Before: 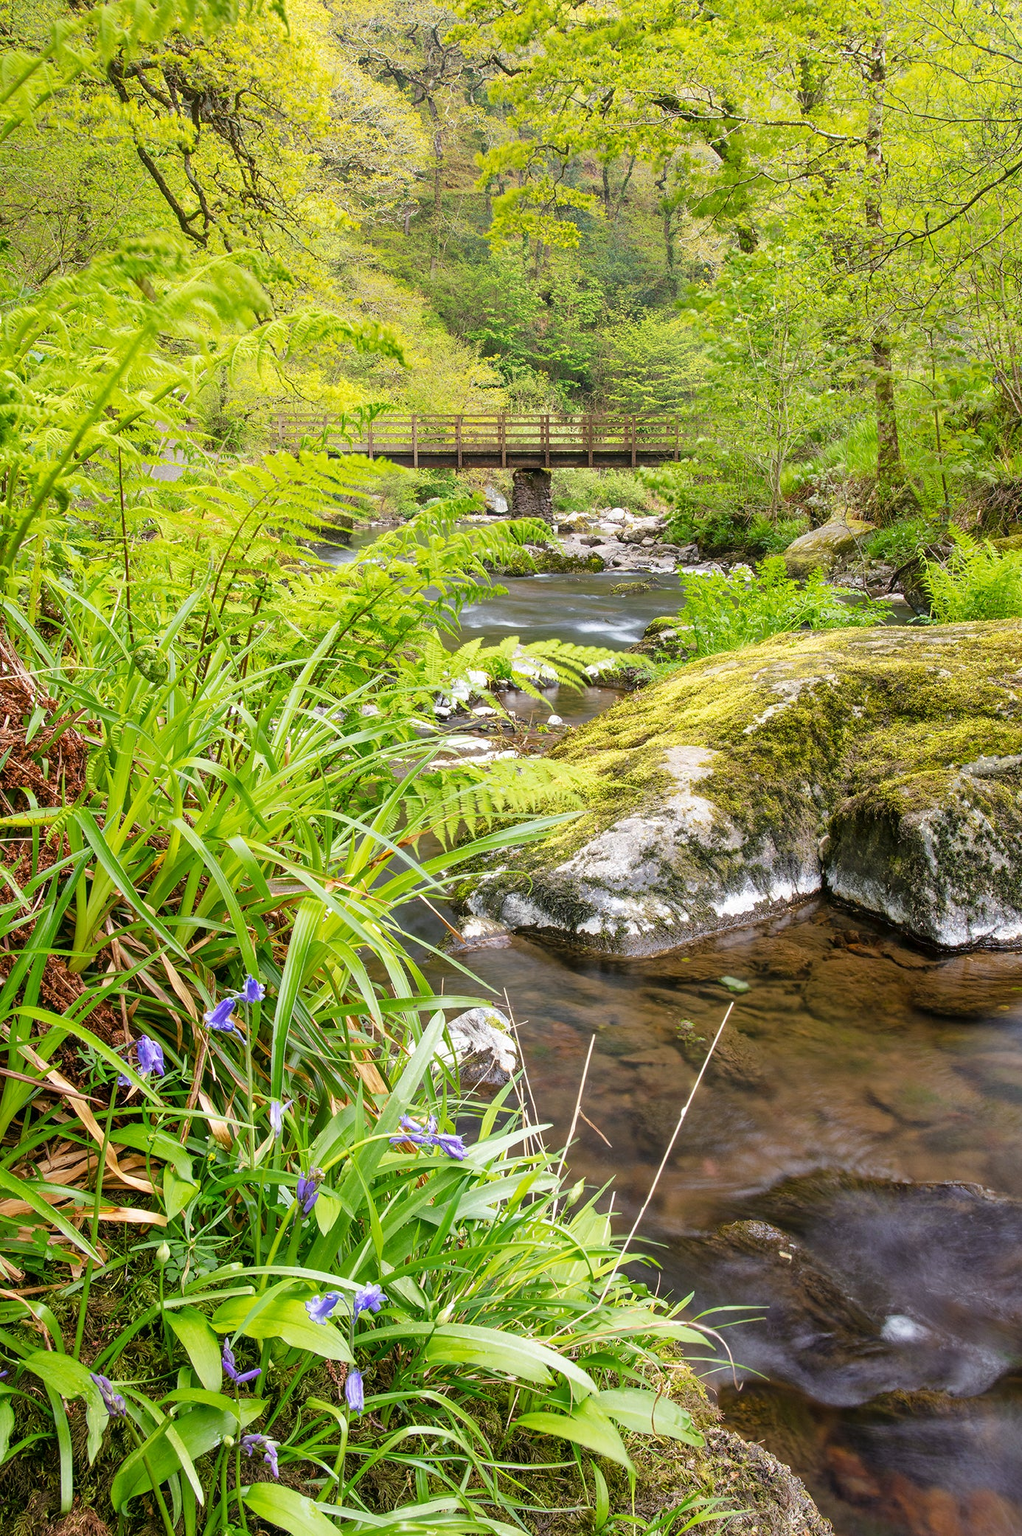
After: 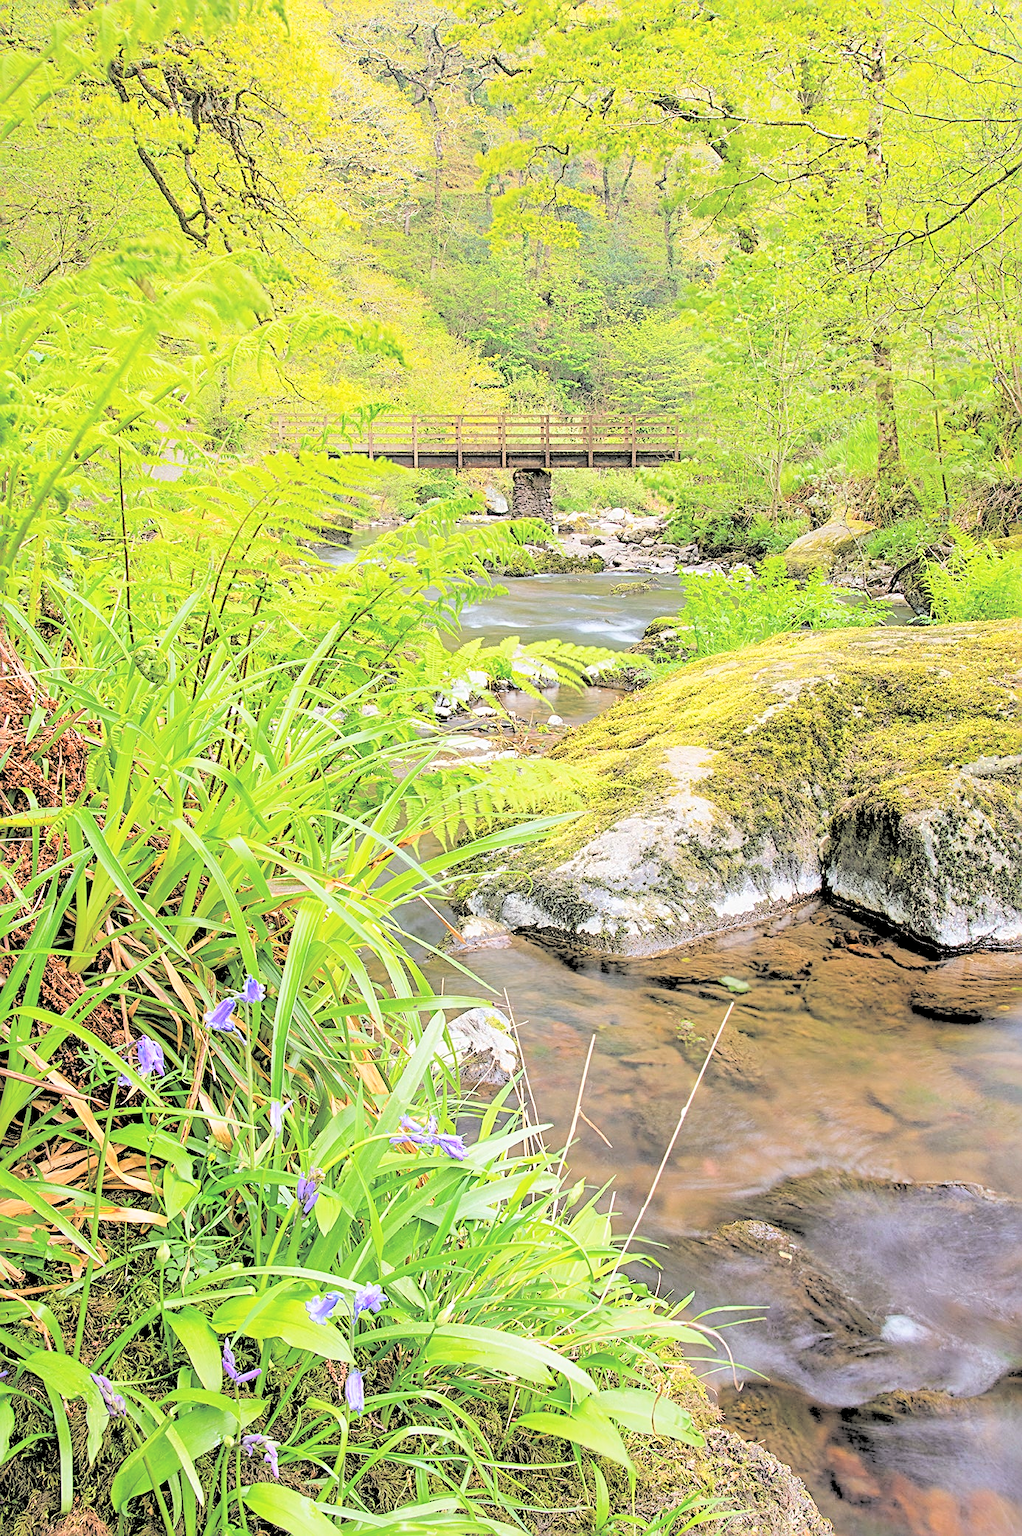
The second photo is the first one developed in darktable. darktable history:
rgb levels: levels [[0.027, 0.429, 0.996], [0, 0.5, 1], [0, 0.5, 1]]
sharpen: radius 2.817, amount 0.715
contrast brightness saturation: contrast 0.1, brightness 0.3, saturation 0.14
color balance: lift [1.01, 1, 1, 1], gamma [1.097, 1, 1, 1], gain [0.85, 1, 1, 1]
